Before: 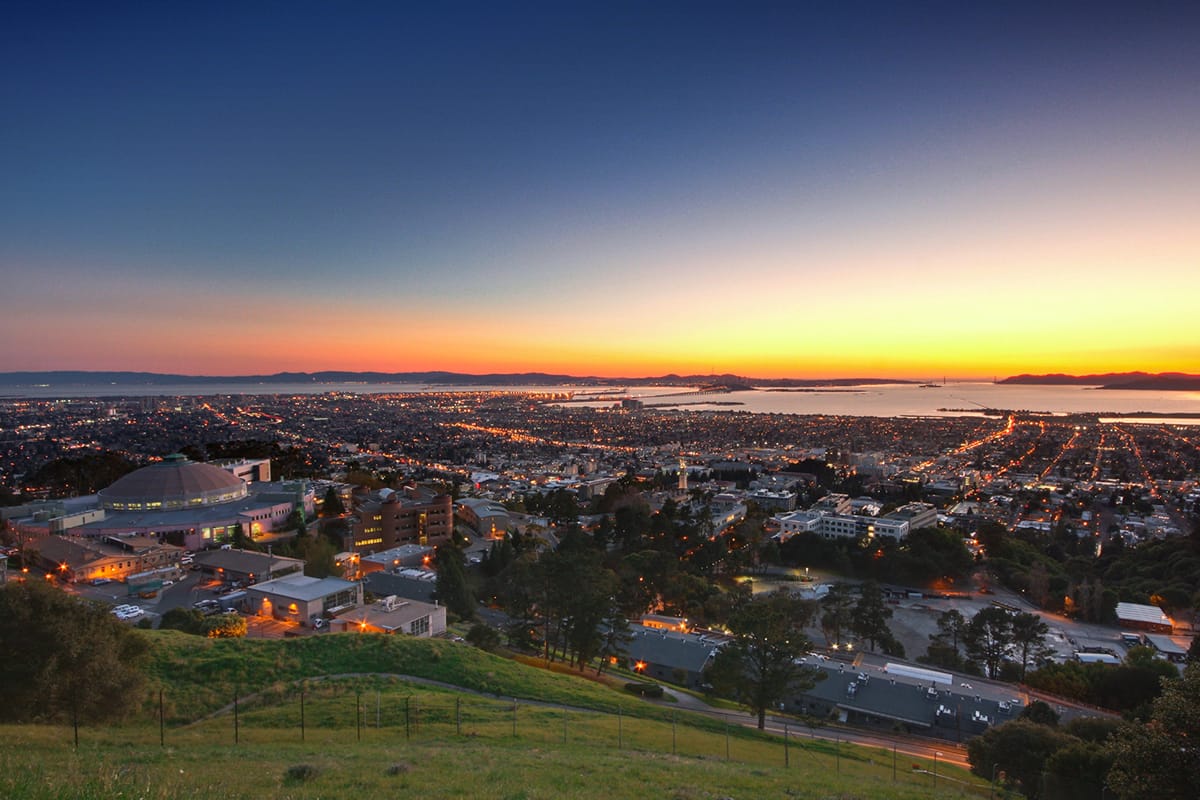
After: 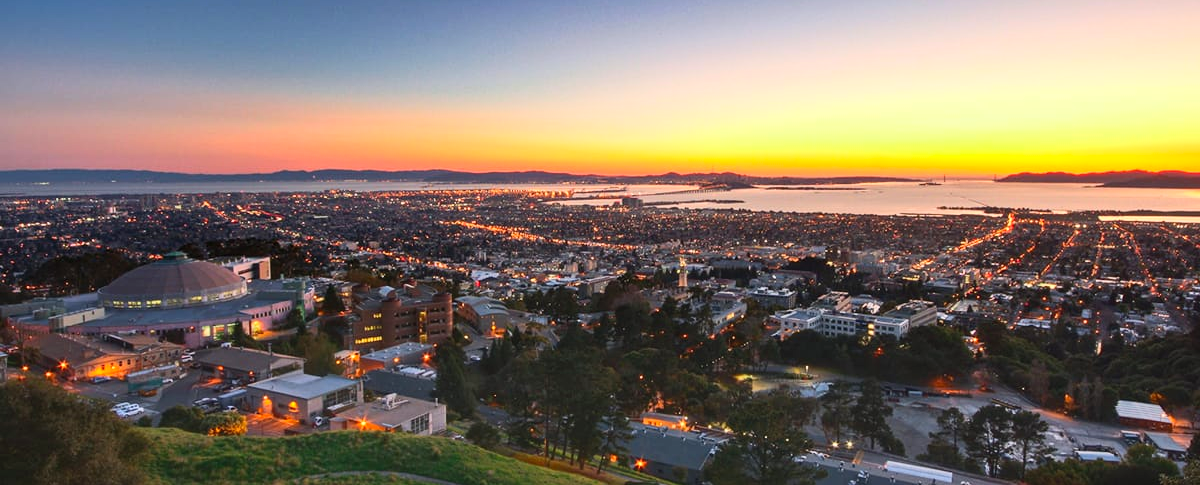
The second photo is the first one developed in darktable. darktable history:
crop and rotate: top 25.357%, bottom 13.942%
contrast brightness saturation: contrast 0.2, brightness 0.16, saturation 0.22
